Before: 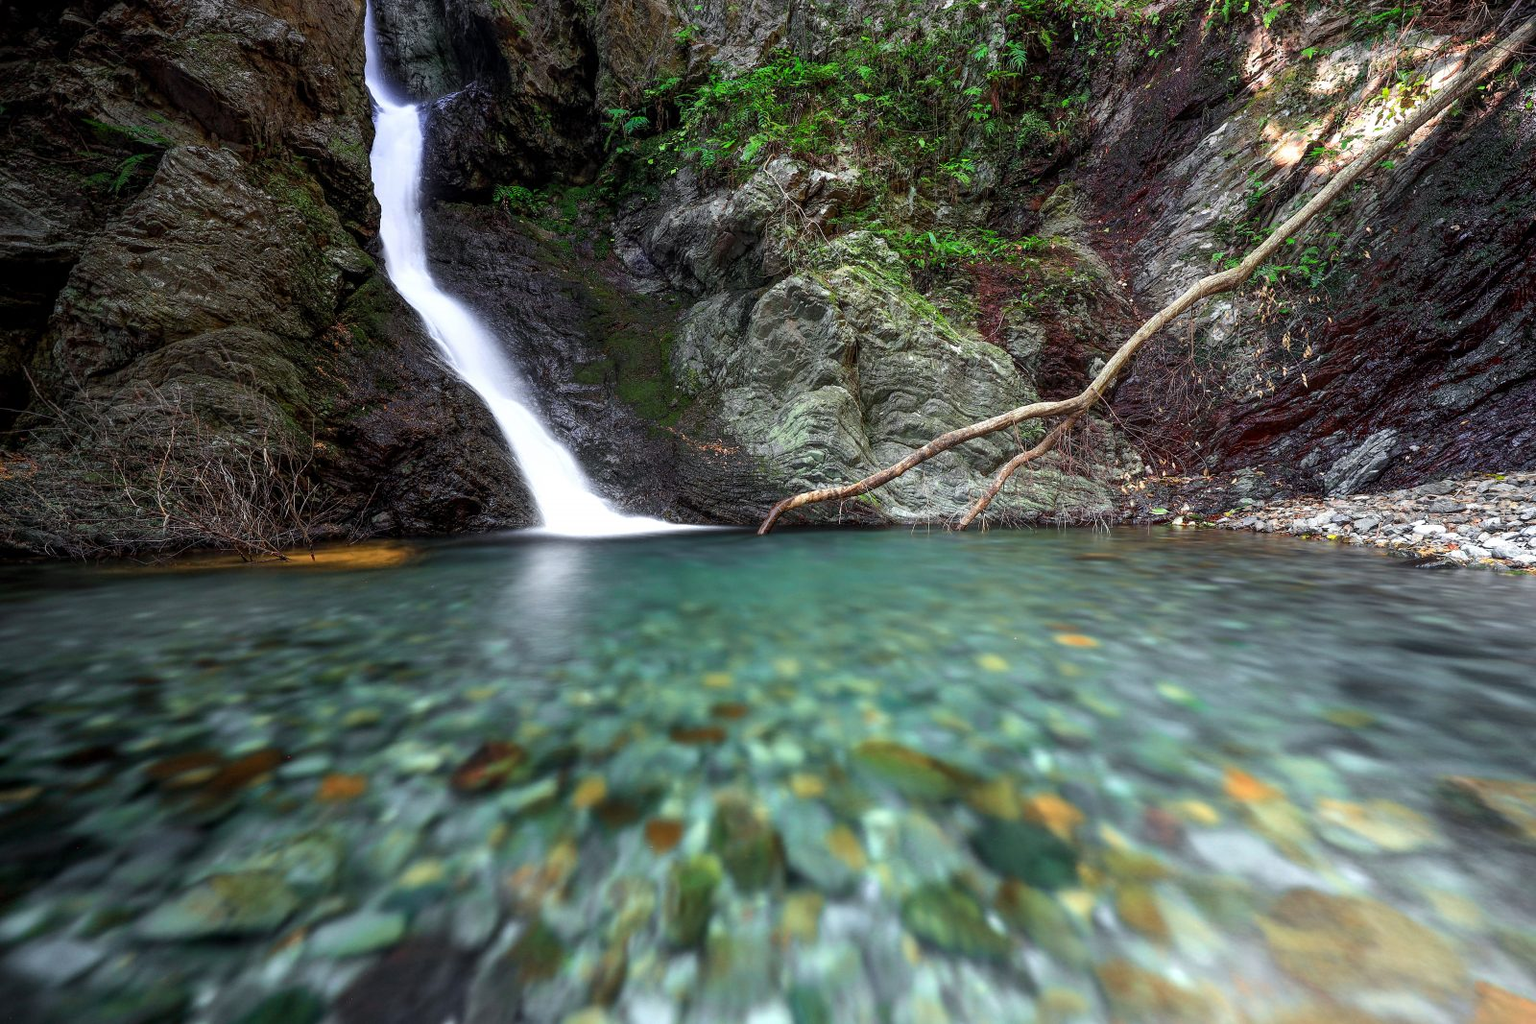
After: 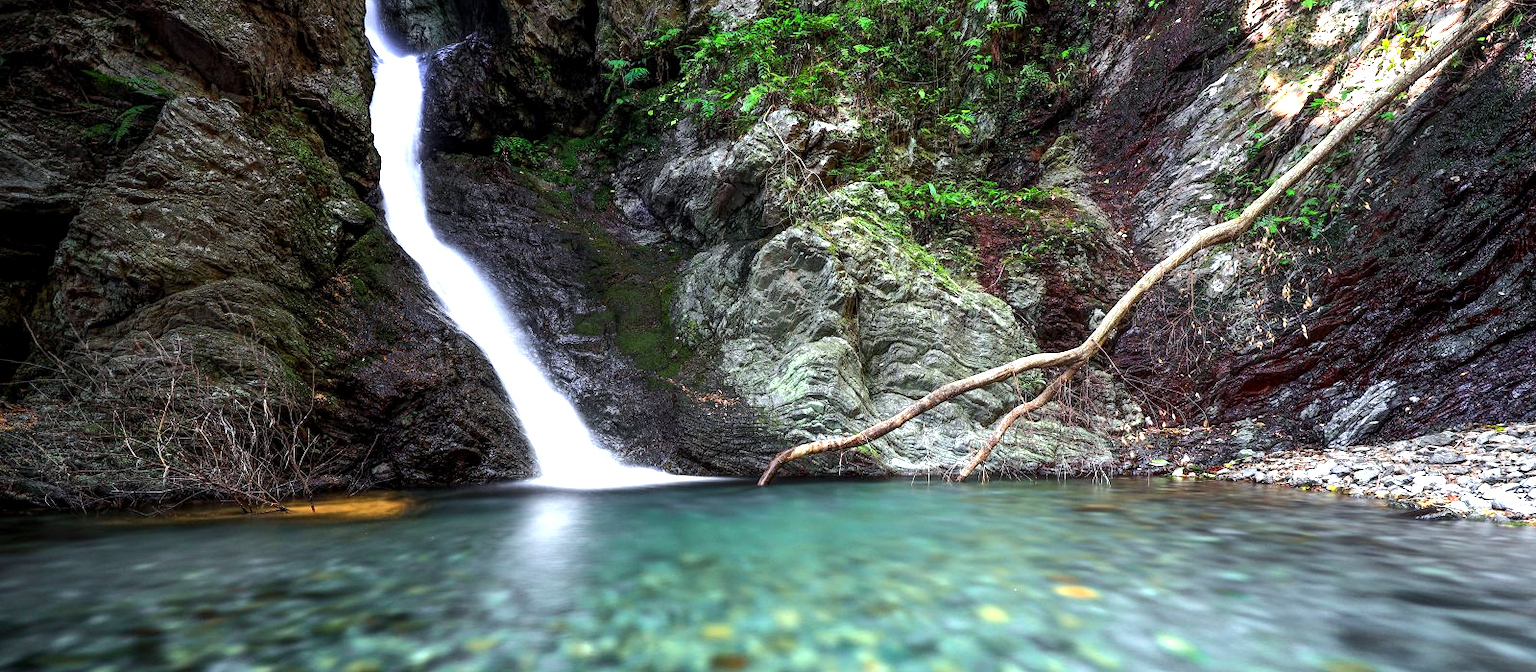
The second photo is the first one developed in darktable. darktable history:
exposure: black level correction 0.001, exposure 0.5 EV, compensate exposure bias true, compensate highlight preservation false
white balance: red 0.98, blue 1.034
tone equalizer: -8 EV -0.417 EV, -7 EV -0.389 EV, -6 EV -0.333 EV, -5 EV -0.222 EV, -3 EV 0.222 EV, -2 EV 0.333 EV, -1 EV 0.389 EV, +0 EV 0.417 EV, edges refinement/feathering 500, mask exposure compensation -1.57 EV, preserve details no
crop and rotate: top 4.848%, bottom 29.503%
